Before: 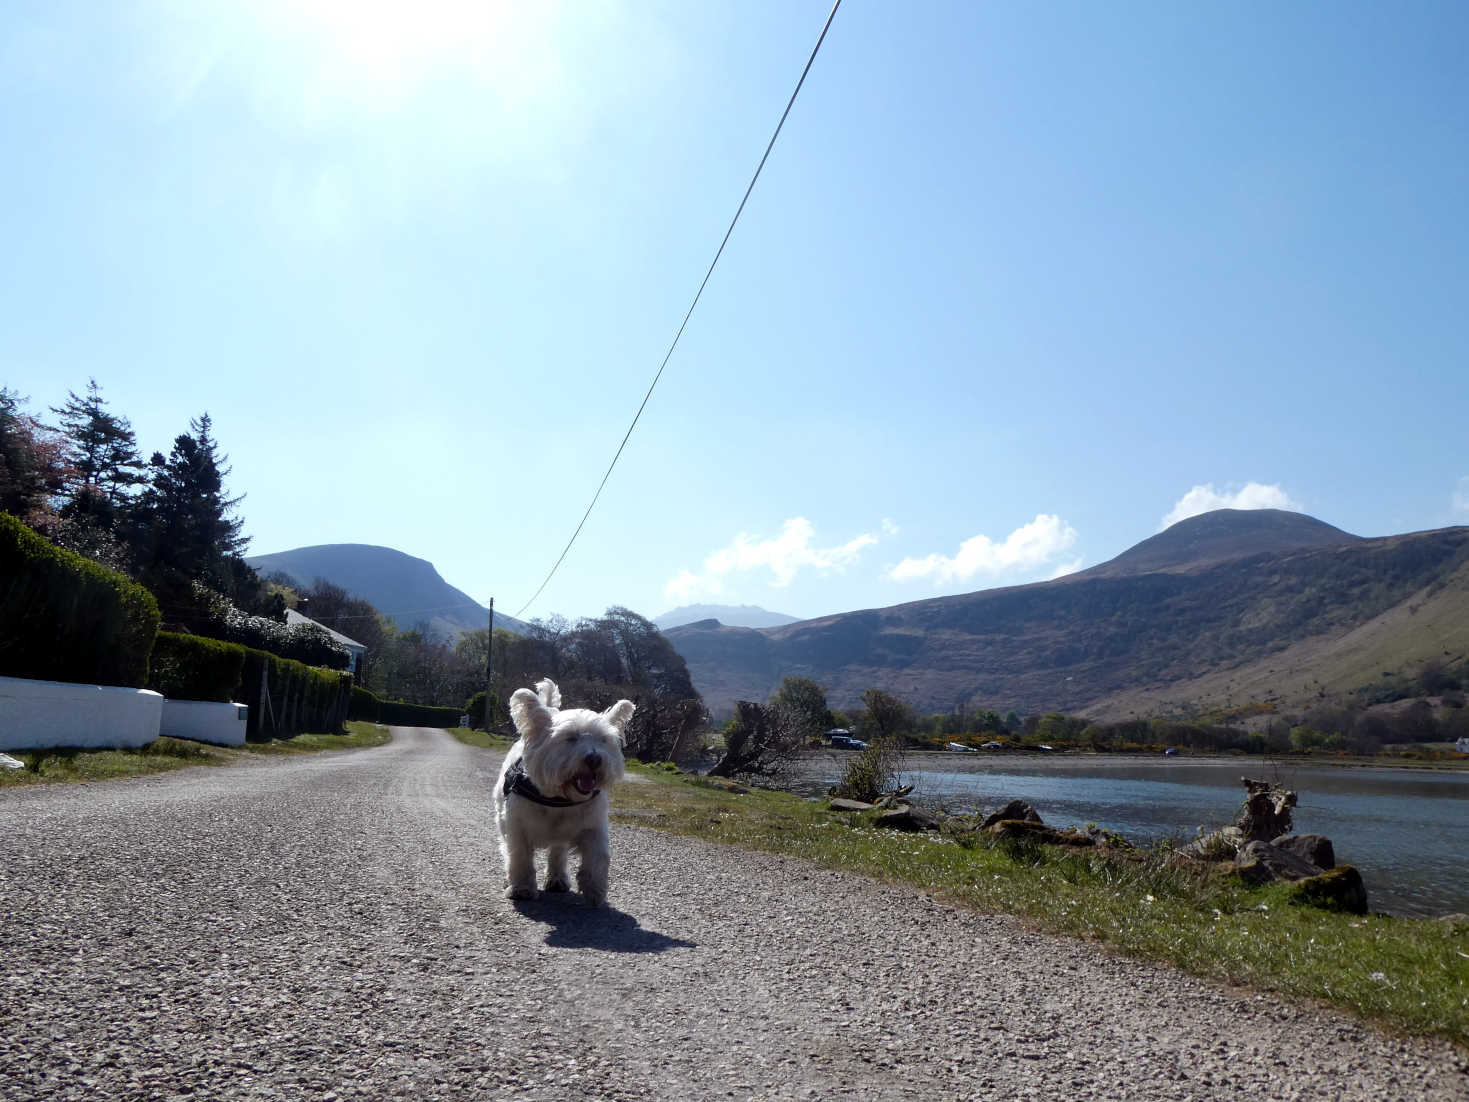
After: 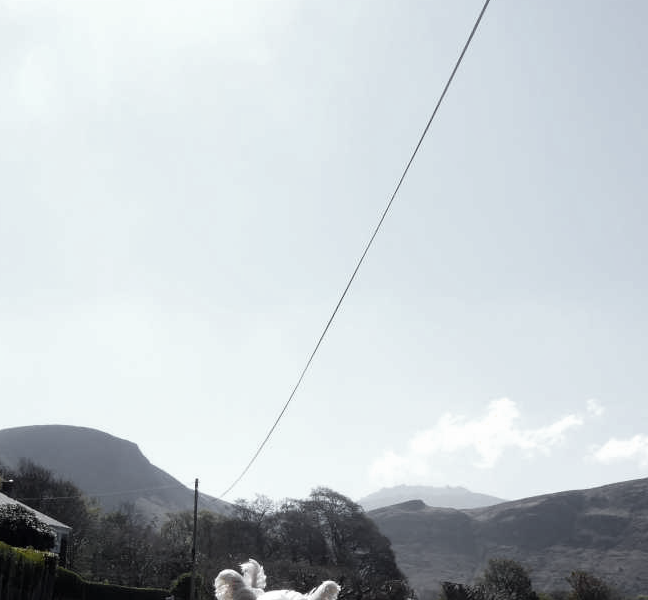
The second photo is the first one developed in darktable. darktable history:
color zones: curves: ch0 [(0.004, 0.388) (0.125, 0.392) (0.25, 0.404) (0.375, 0.5) (0.5, 0.5) (0.625, 0.5) (0.75, 0.5) (0.875, 0.5)]; ch1 [(0, 0.5) (0.125, 0.5) (0.25, 0.5) (0.375, 0.124) (0.524, 0.124) (0.645, 0.128) (0.789, 0.132) (0.914, 0.096) (0.998, 0.068)]
crop: left 20.103%, top 10.815%, right 35.746%, bottom 34.658%
local contrast: mode bilateral grid, contrast 100, coarseness 100, detail 92%, midtone range 0.2
